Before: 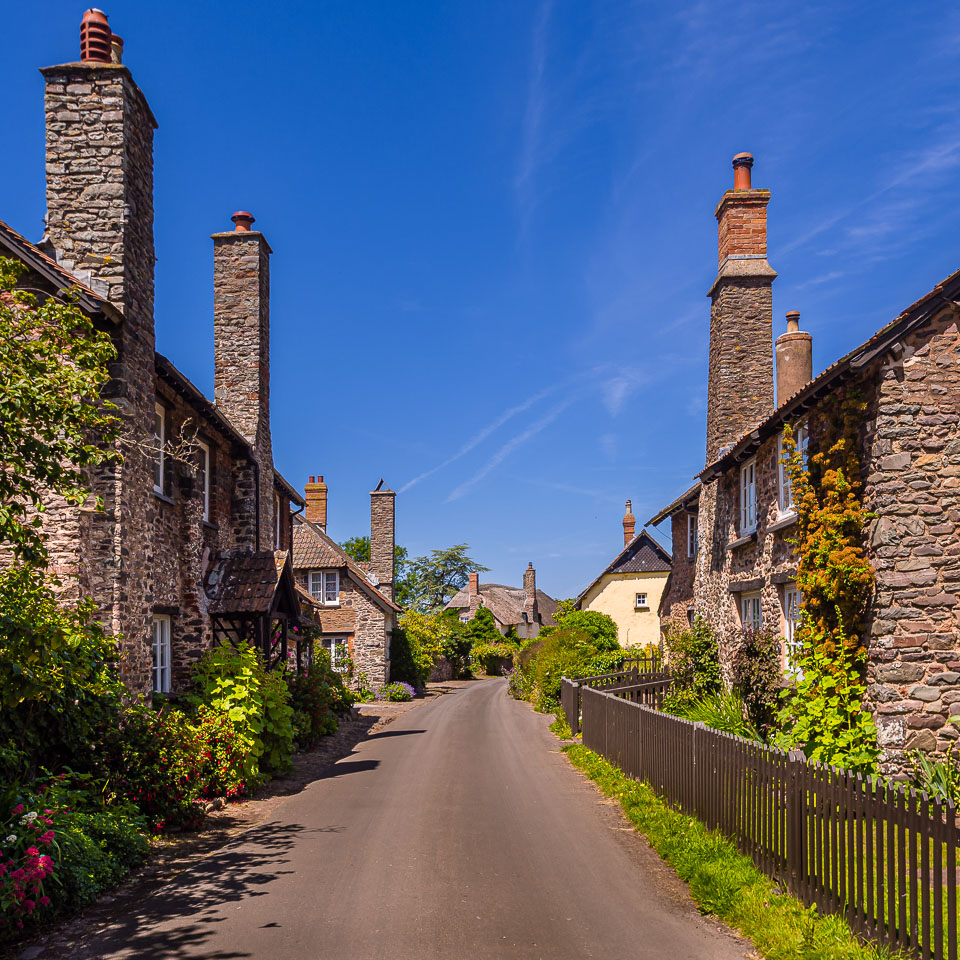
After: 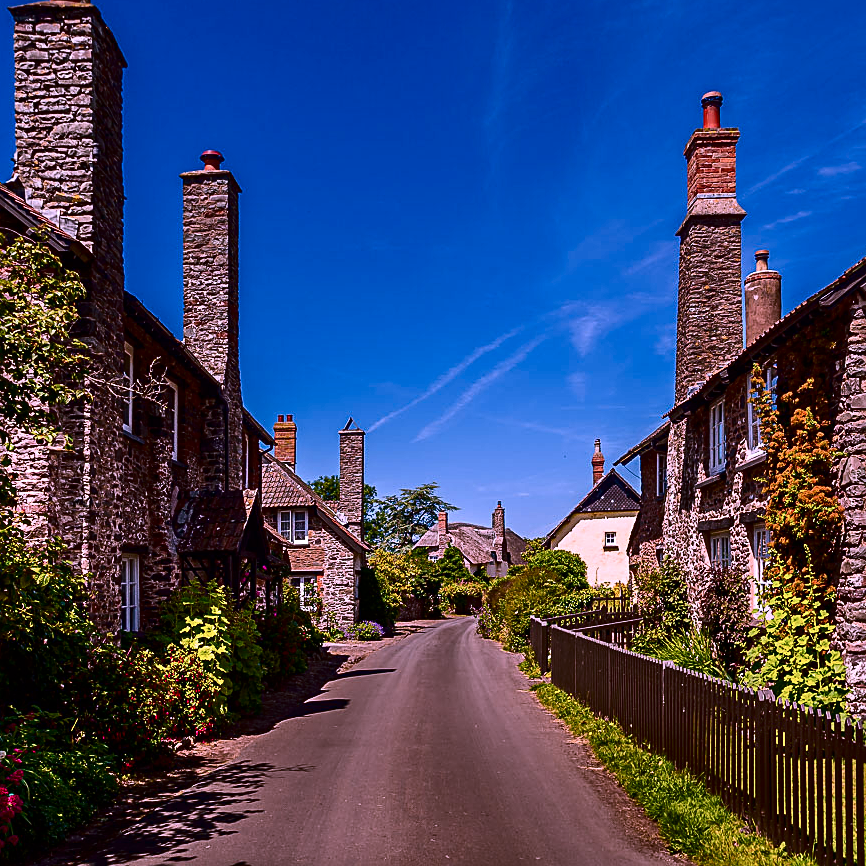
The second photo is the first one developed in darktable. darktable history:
crop: left 3.305%, top 6.436%, right 6.389%, bottom 3.258%
contrast brightness saturation: contrast 0.24, brightness -0.24, saturation 0.14
color correction: highlights a* 15.03, highlights b* -25.07
sharpen: on, module defaults
